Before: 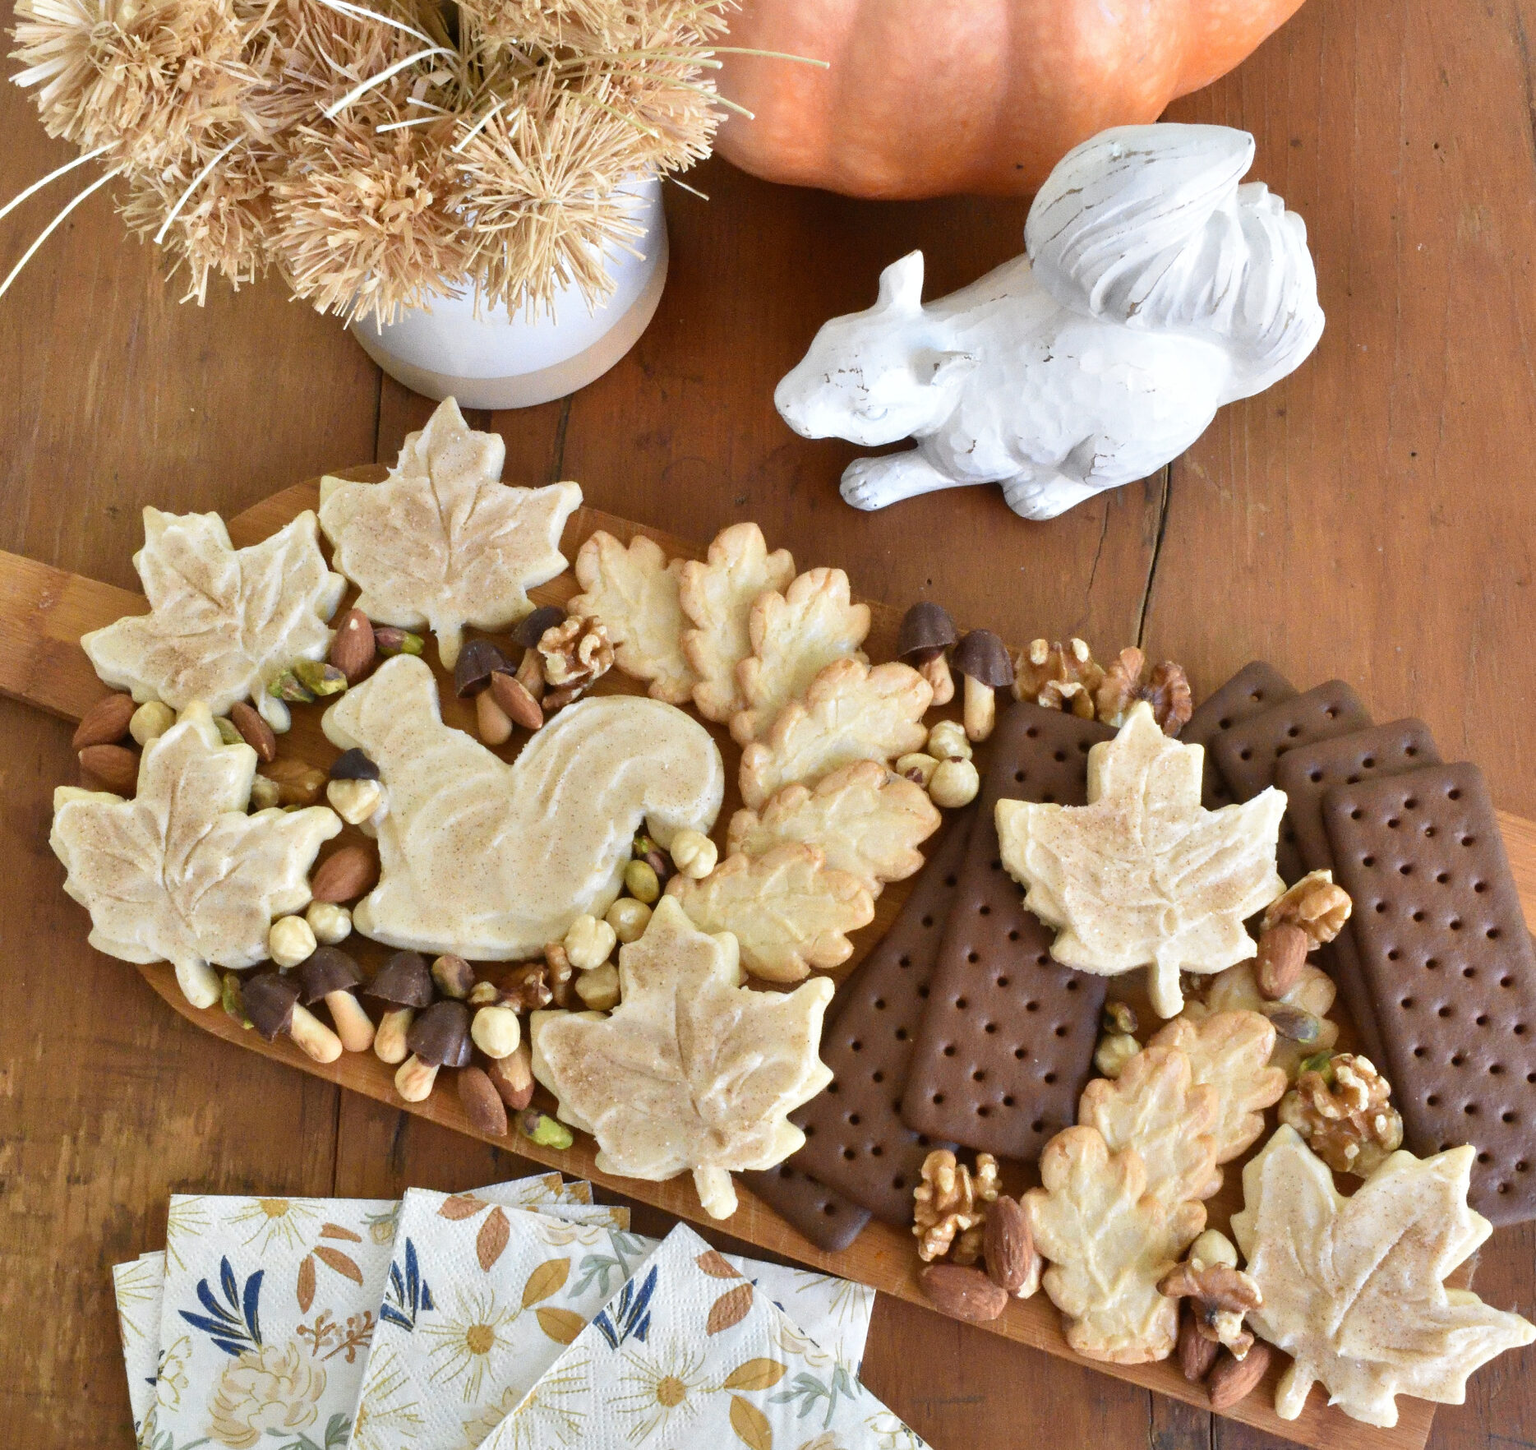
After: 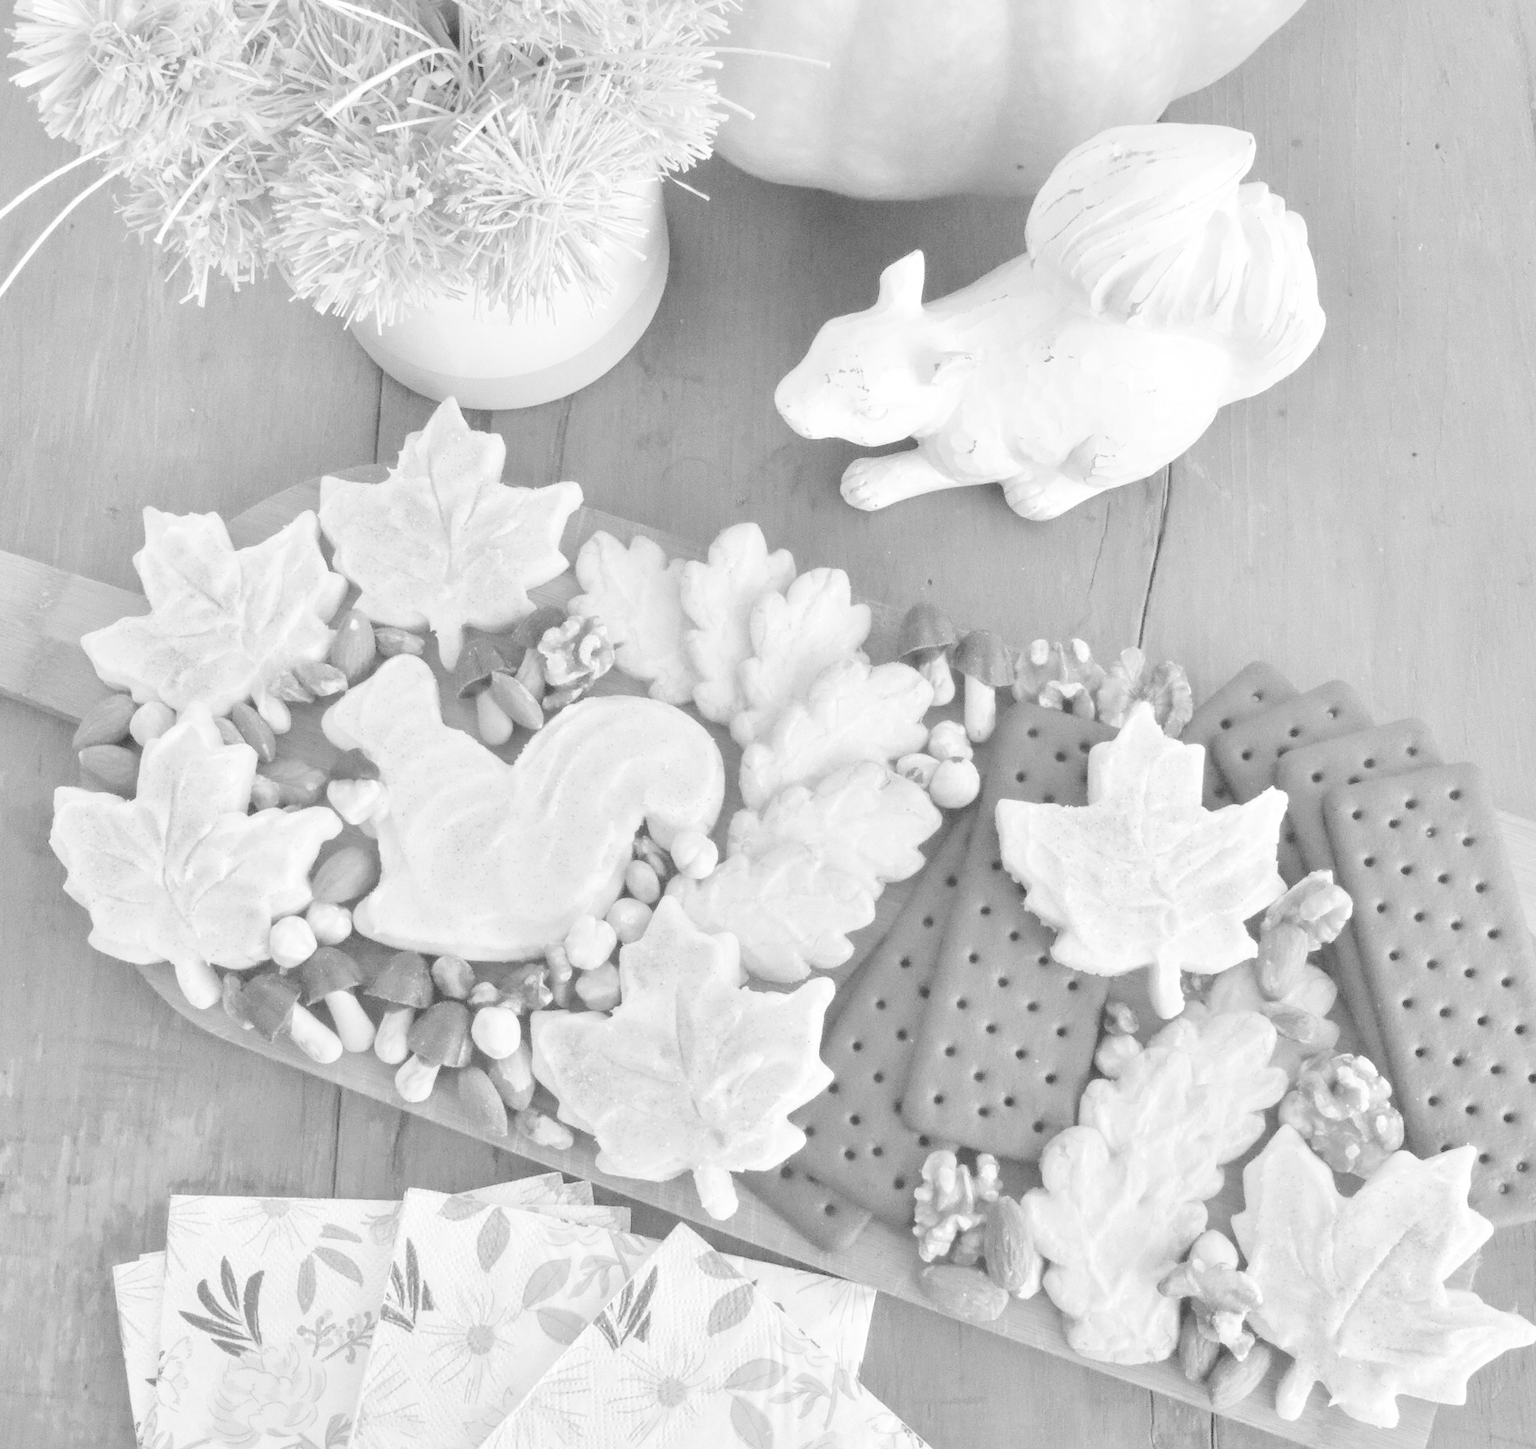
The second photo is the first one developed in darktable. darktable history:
contrast brightness saturation: brightness 1
monochrome: on, module defaults
